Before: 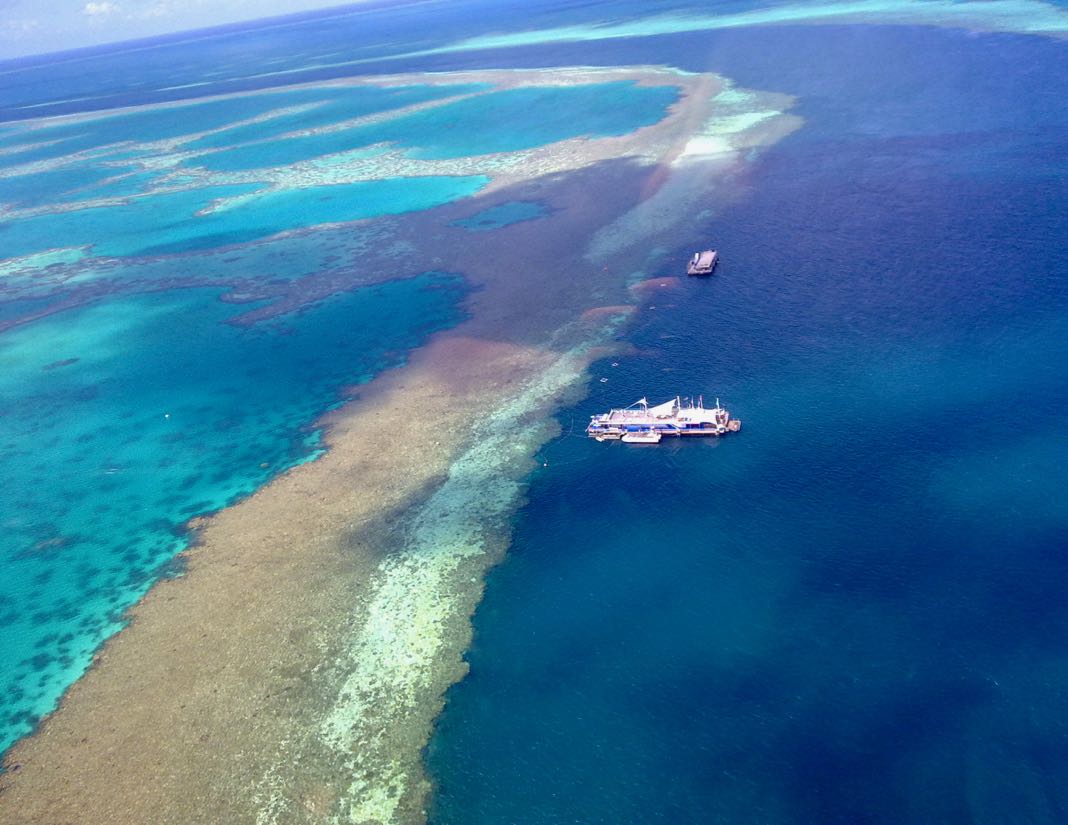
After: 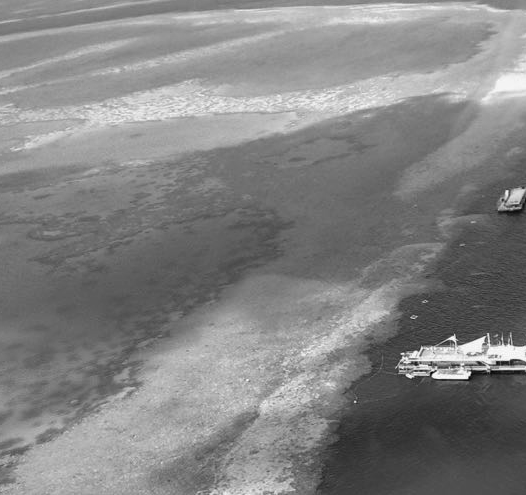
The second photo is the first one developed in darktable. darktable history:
crop: left 17.835%, top 7.675%, right 32.881%, bottom 32.213%
monochrome: on, module defaults
